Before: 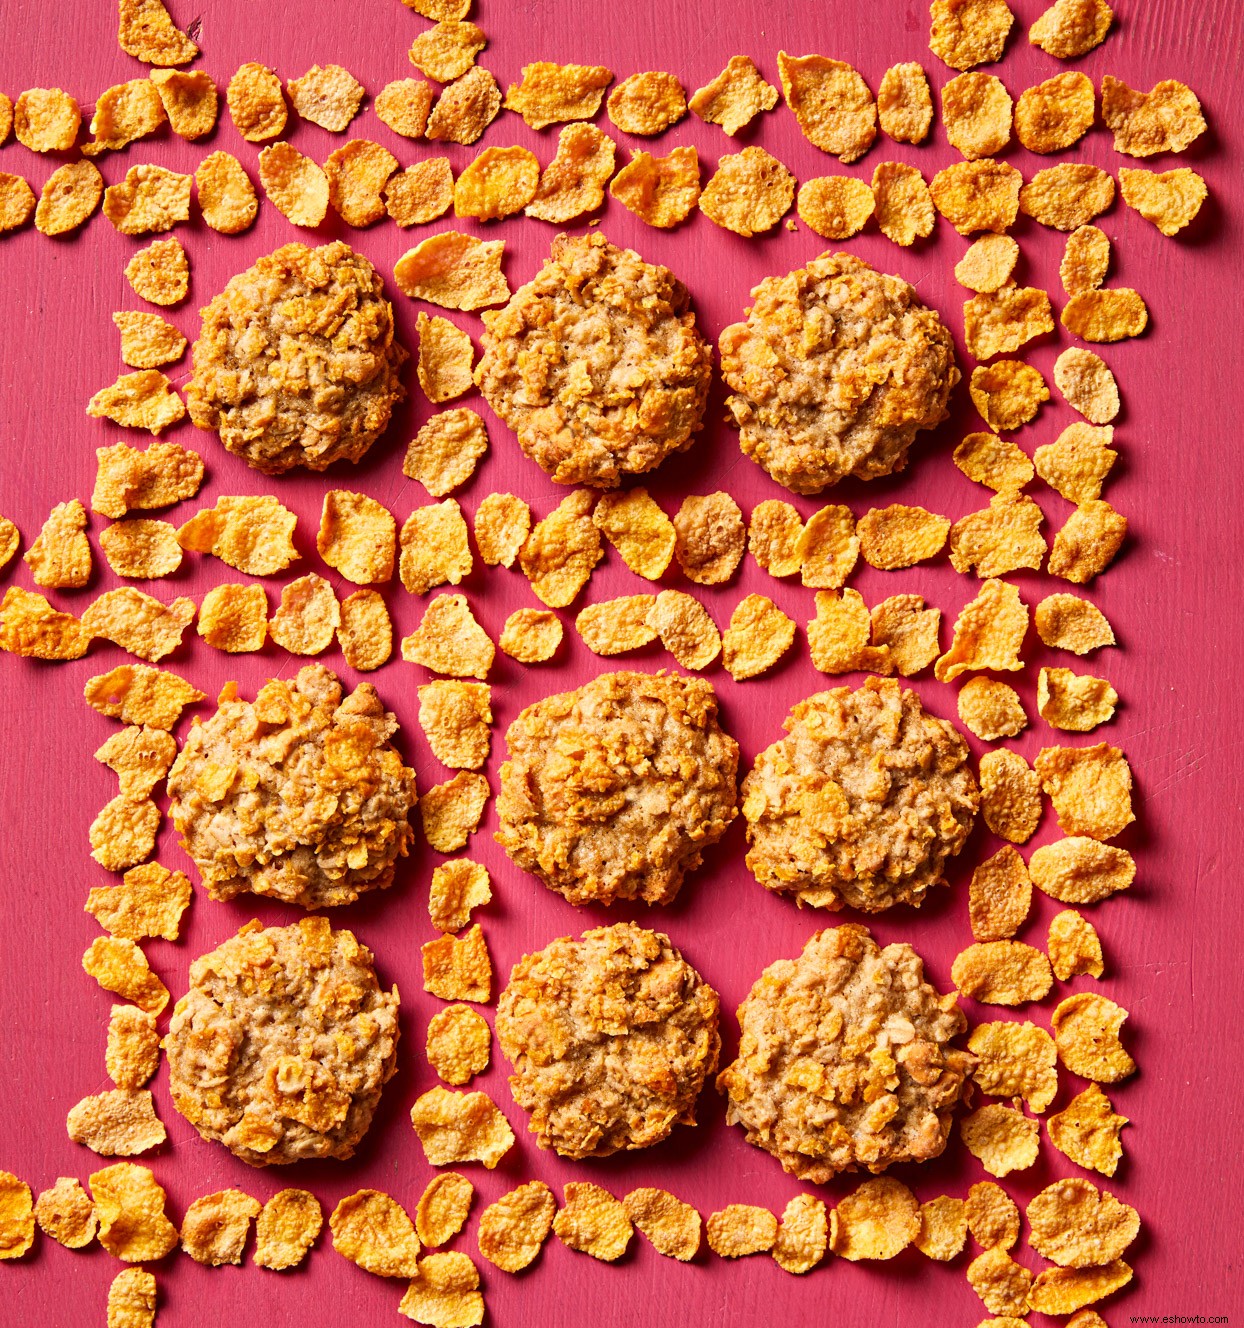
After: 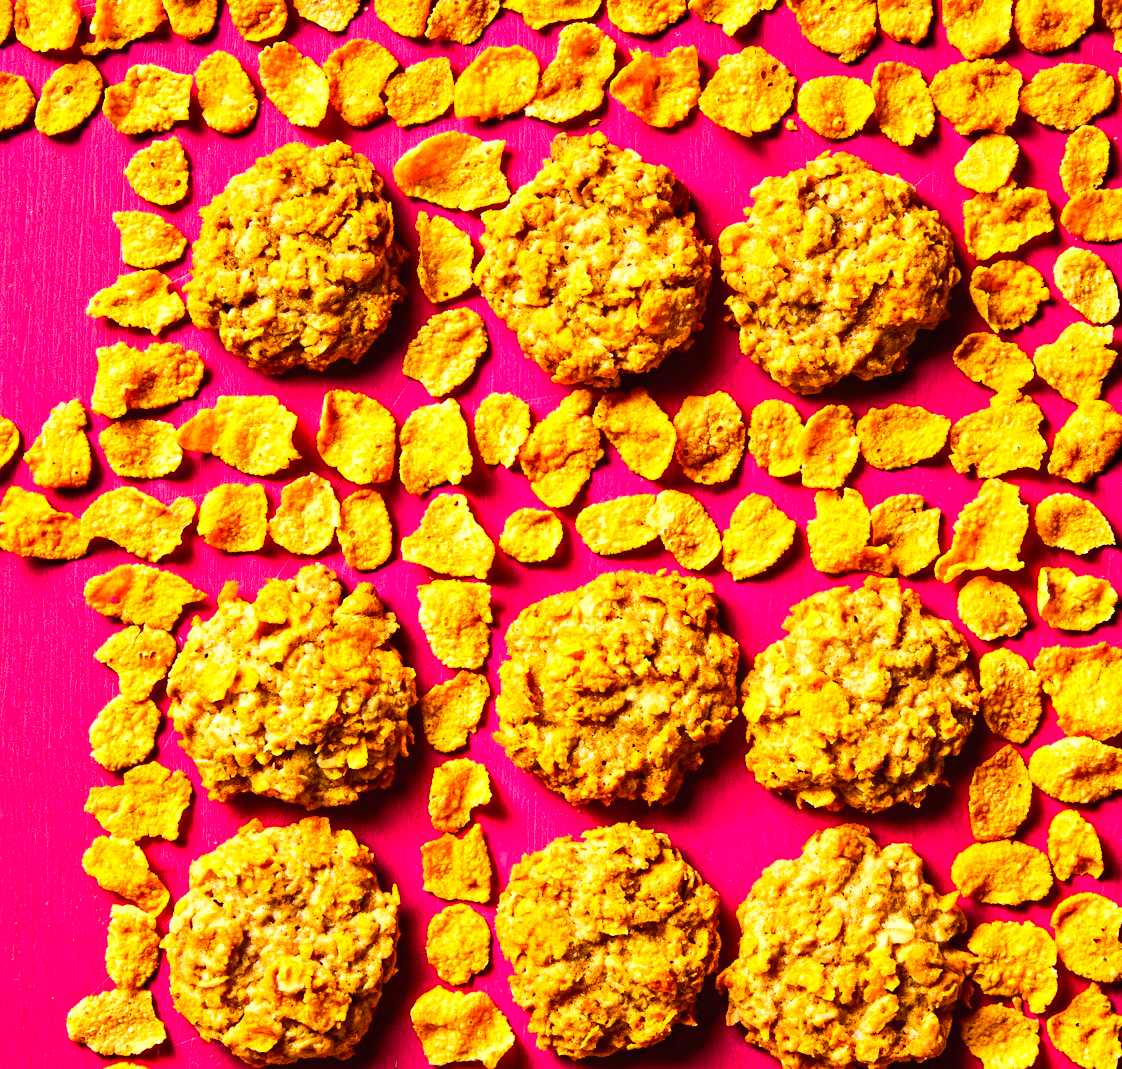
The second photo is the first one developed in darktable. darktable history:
crop: top 7.555%, right 9.748%, bottom 11.911%
contrast brightness saturation: contrast 0.195, brightness 0.168, saturation 0.224
velvia: strength 39.2%
tone equalizer: -8 EV -0.438 EV, -7 EV -0.426 EV, -6 EV -0.331 EV, -5 EV -0.217 EV, -3 EV 0.228 EV, -2 EV 0.332 EV, -1 EV 0.365 EV, +0 EV 0.409 EV, edges refinement/feathering 500, mask exposure compensation -1.57 EV, preserve details no
color balance rgb: power › chroma 0.653%, power › hue 60°, highlights gain › chroma 3.008%, highlights gain › hue 60.01°, perceptual saturation grading › global saturation 19.584%, global vibrance 30.341%, contrast 9.63%
haze removal: strength 0.295, distance 0.249, compatibility mode true, adaptive false
color calibration: illuminant custom, x 0.368, y 0.373, temperature 4331.23 K
